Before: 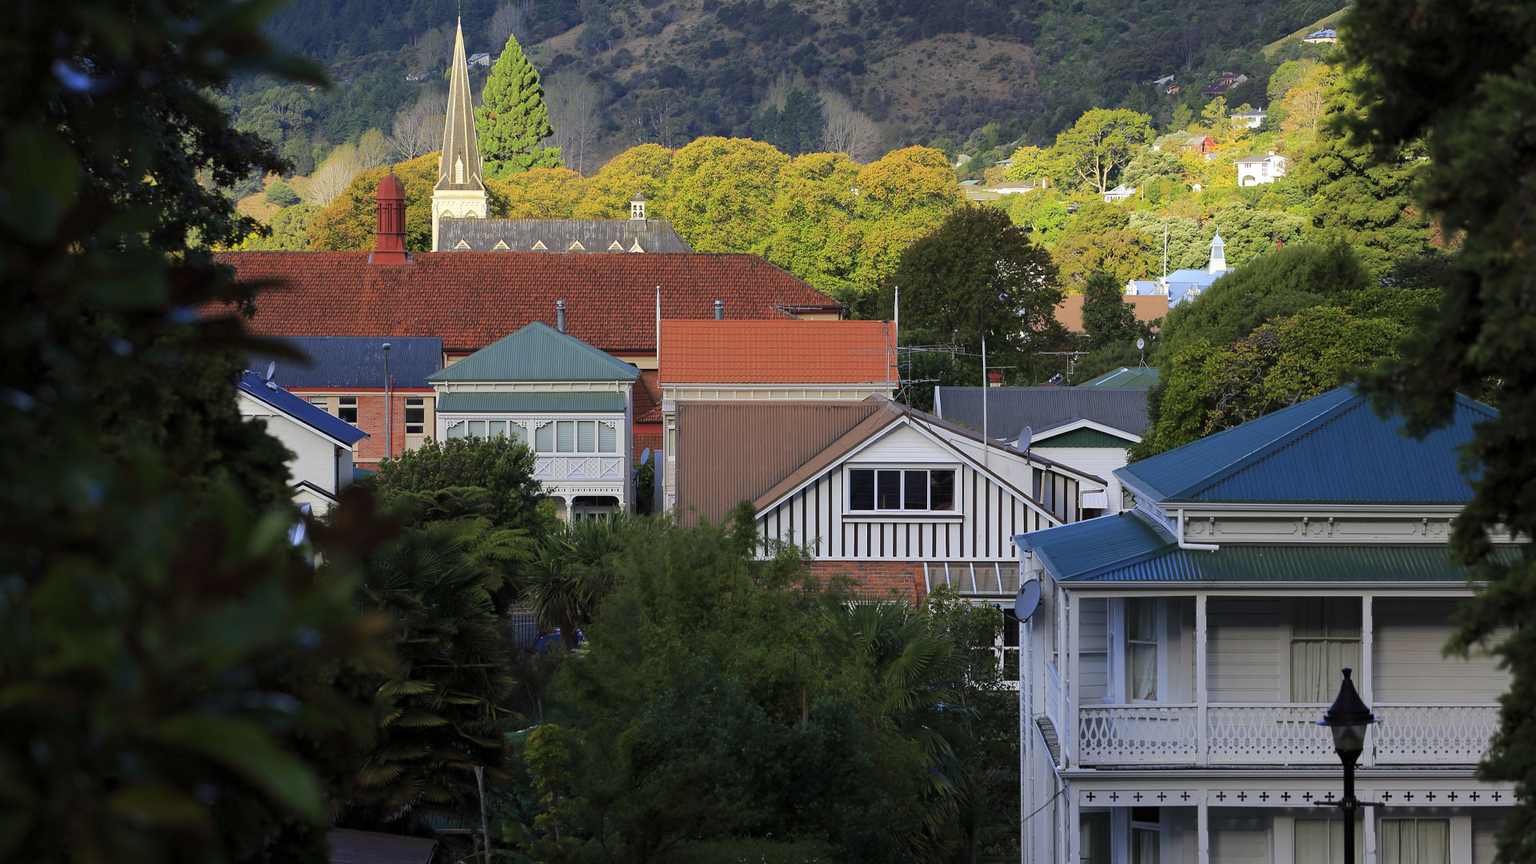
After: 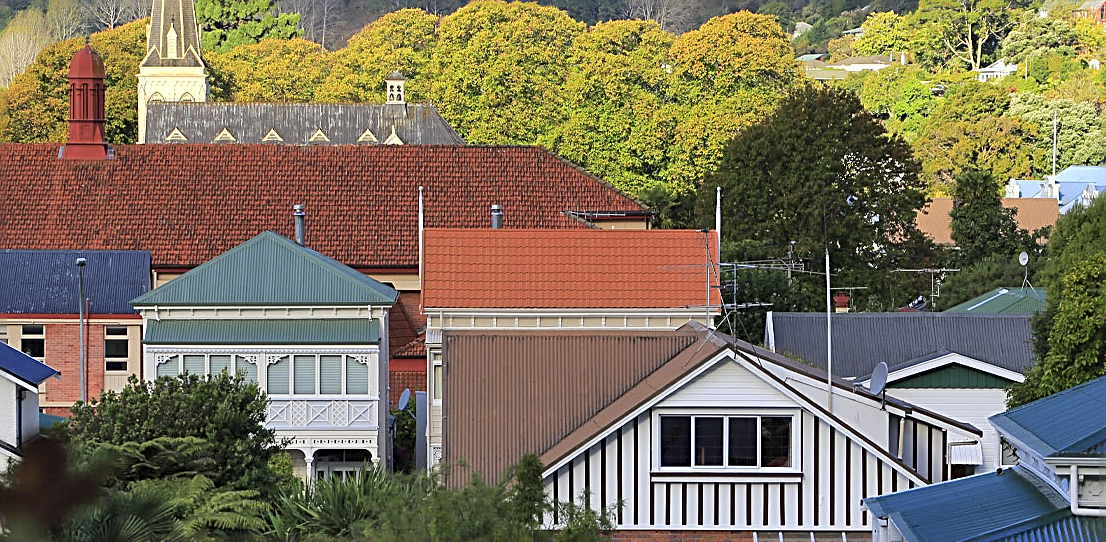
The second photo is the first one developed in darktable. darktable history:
exposure: exposure 0.2 EV, compensate highlight preservation false
shadows and highlights: shadows 73.15, highlights -25.46, soften with gaussian
crop: left 20.949%, top 15.871%, right 21.409%, bottom 33.91%
sharpen: radius 2.687, amount 0.675
